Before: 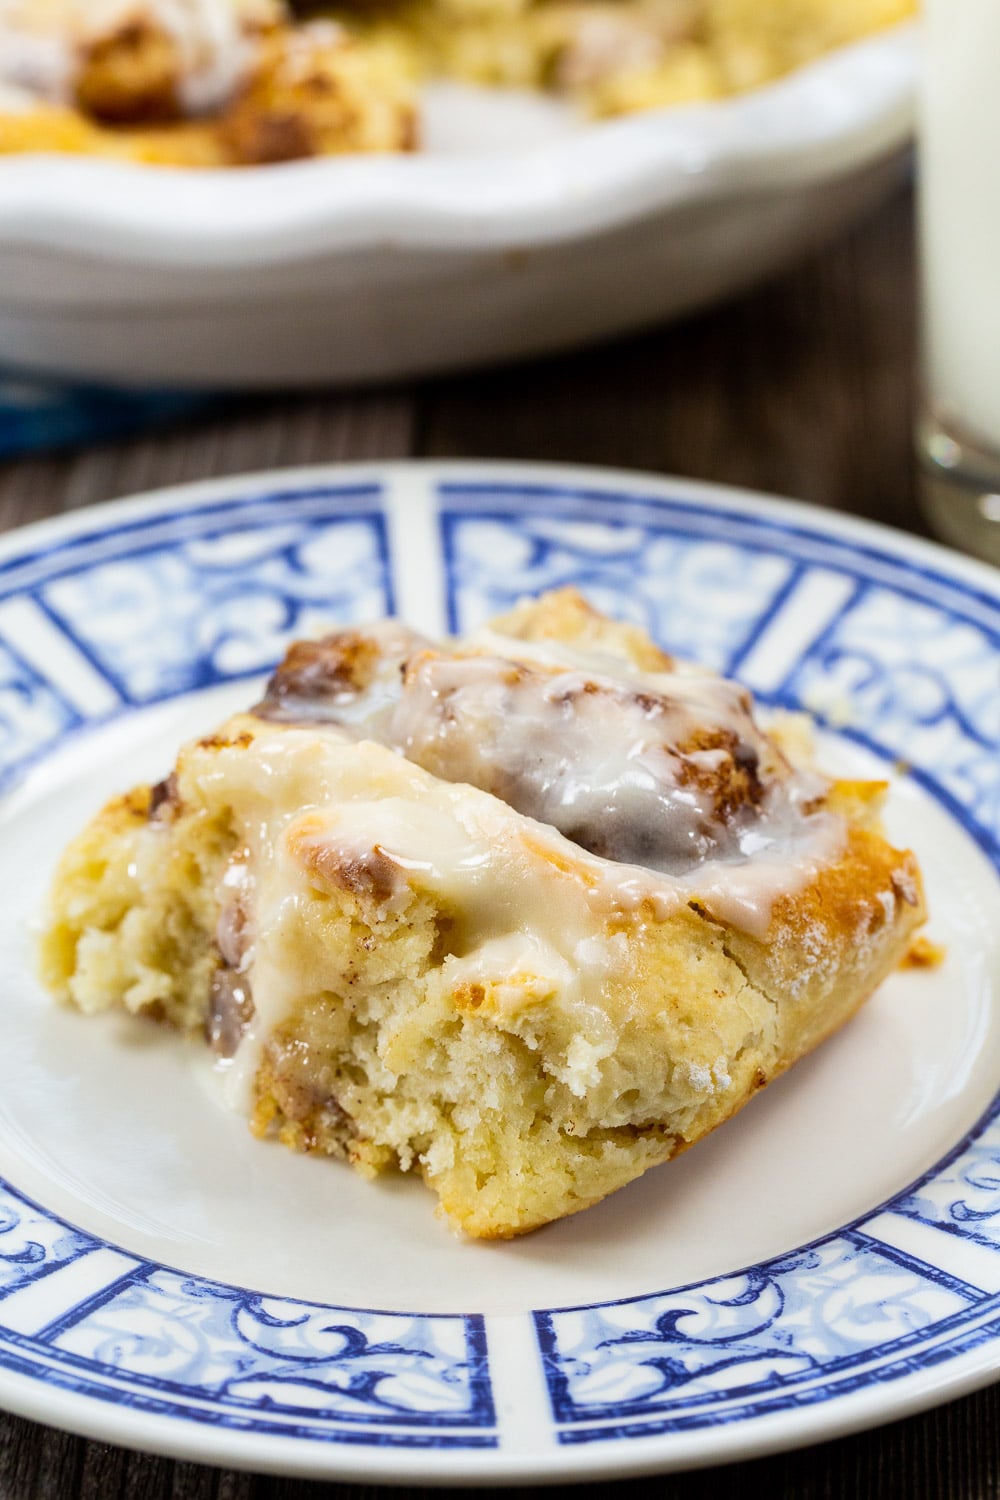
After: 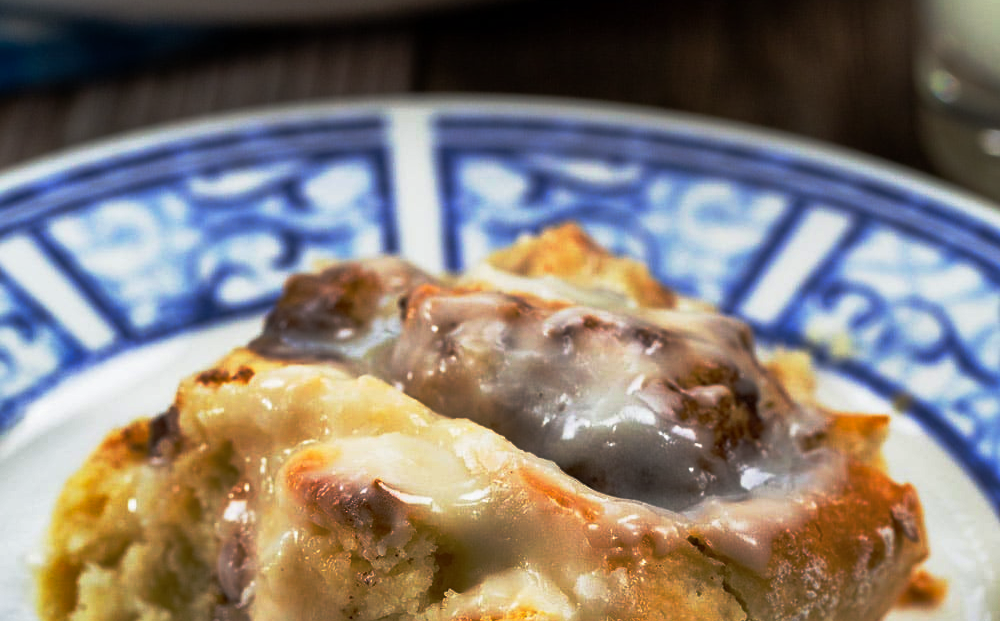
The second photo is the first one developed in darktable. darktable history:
crop and rotate: top 24.36%, bottom 34.203%
base curve: curves: ch0 [(0, 0) (0.564, 0.291) (0.802, 0.731) (1, 1)], preserve colors none
shadows and highlights: highlights color adjustment 41.35%, soften with gaussian
